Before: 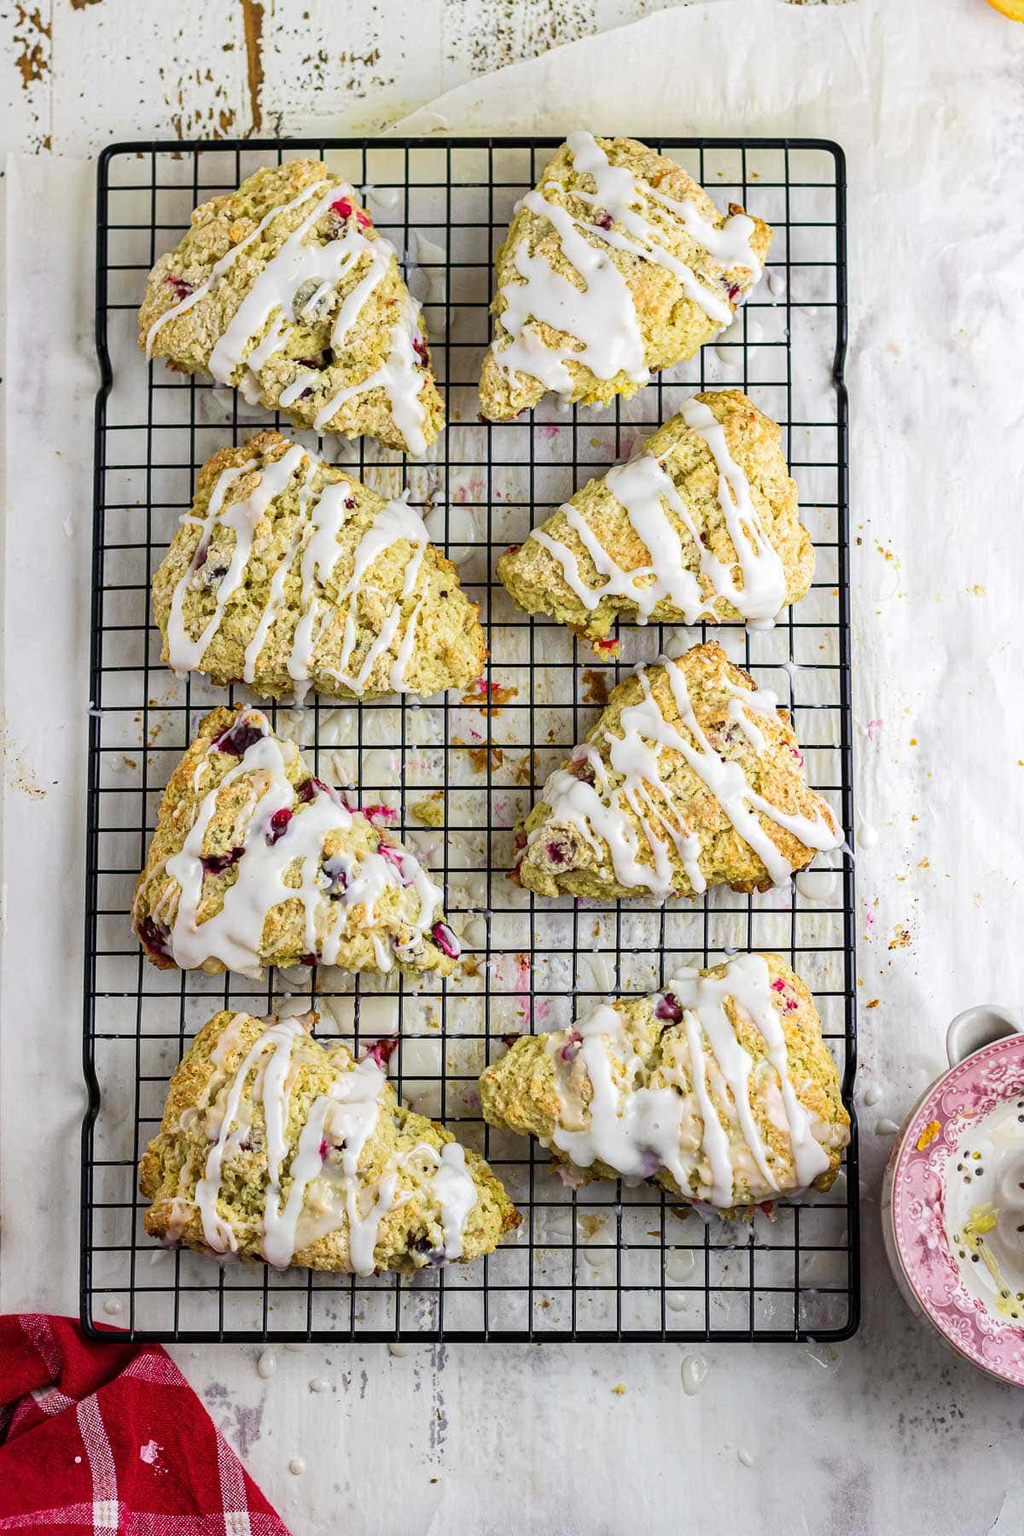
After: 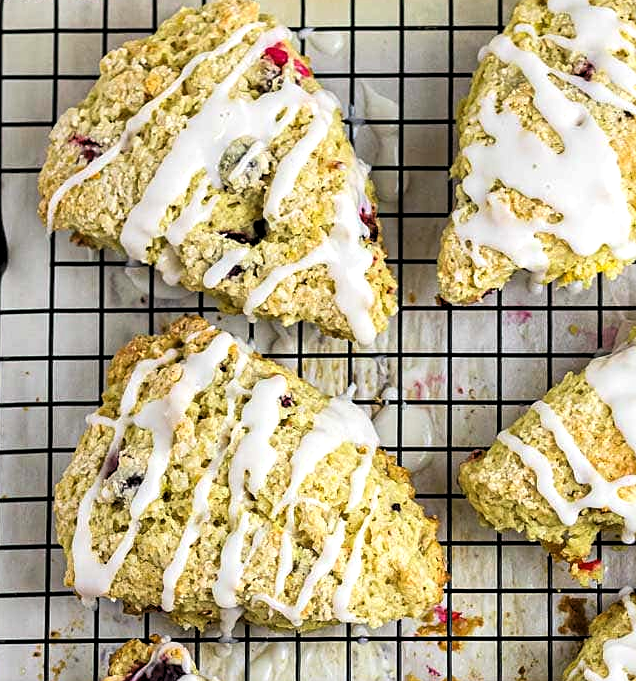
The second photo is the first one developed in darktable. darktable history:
levels: levels [0.062, 0.494, 0.925]
local contrast: mode bilateral grid, contrast 16, coarseness 36, detail 104%, midtone range 0.2
sharpen: amount 0.213
crop: left 10.334%, top 10.5%, right 36.662%, bottom 51.611%
